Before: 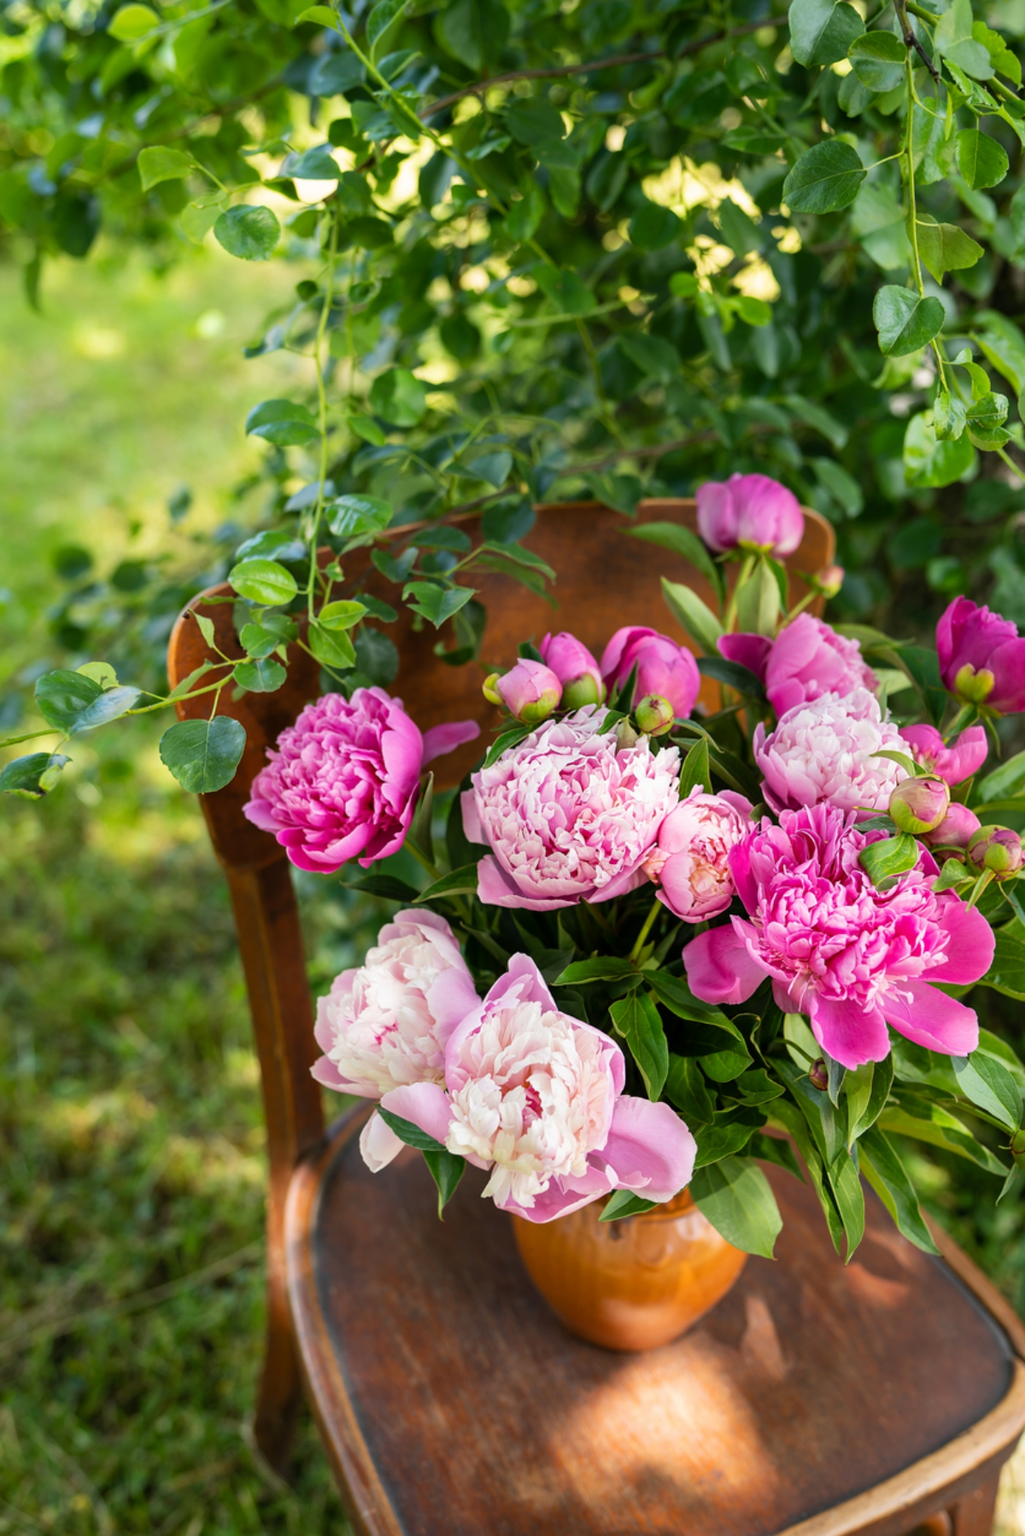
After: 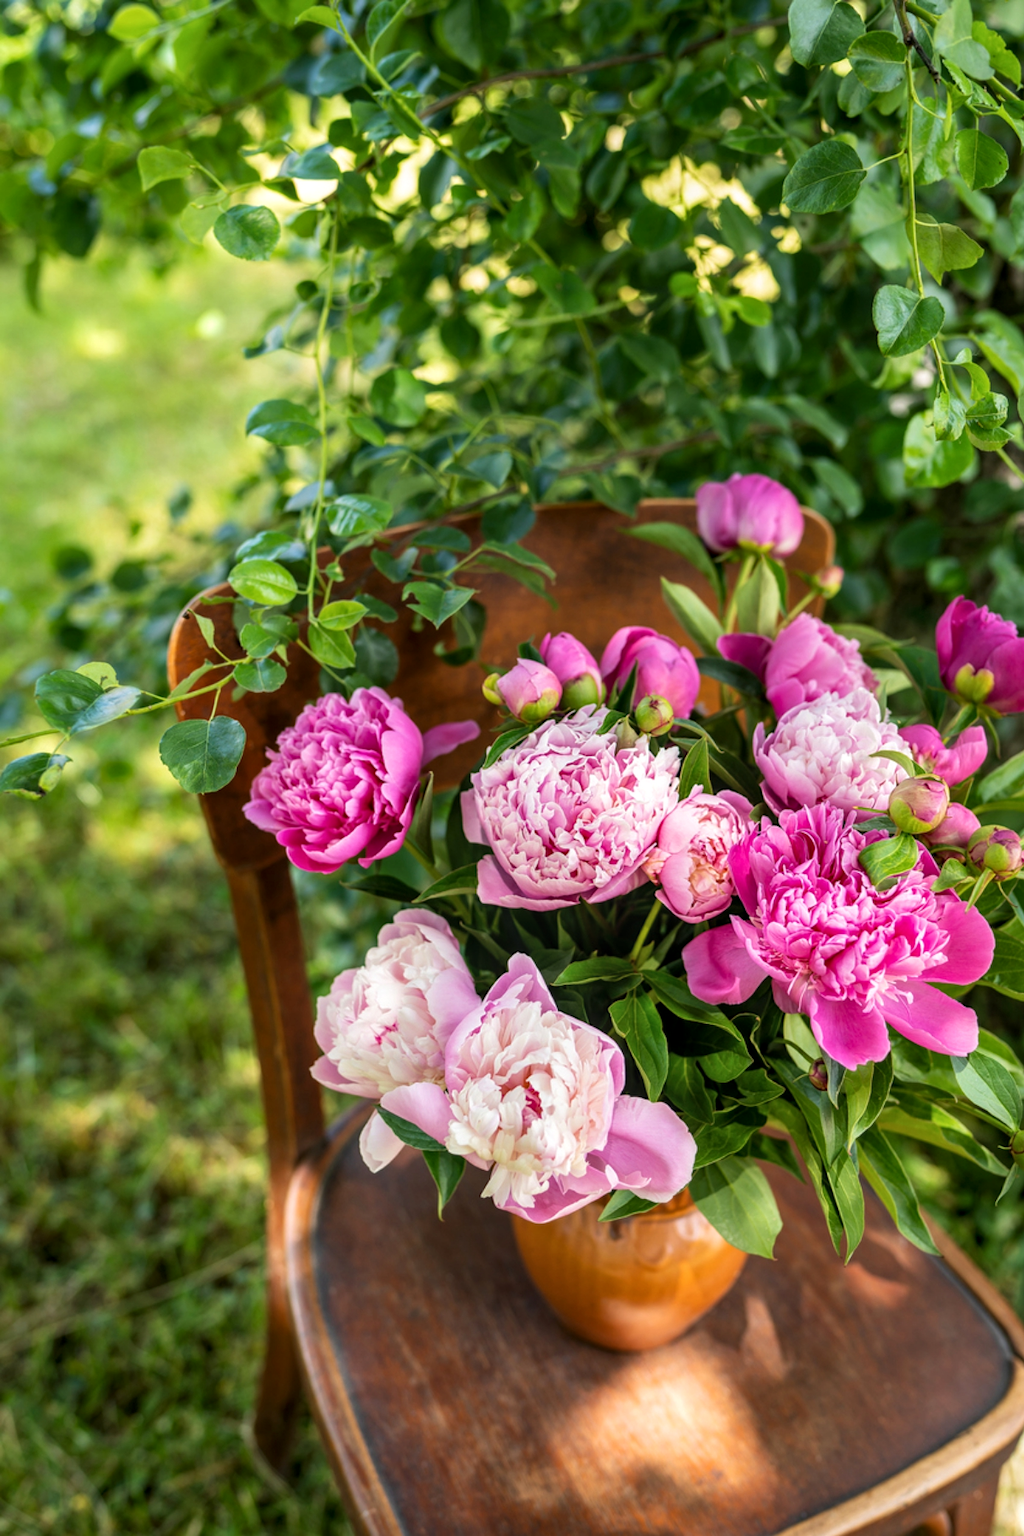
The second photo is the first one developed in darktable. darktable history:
local contrast: on, module defaults
velvia: strength 9.25%
